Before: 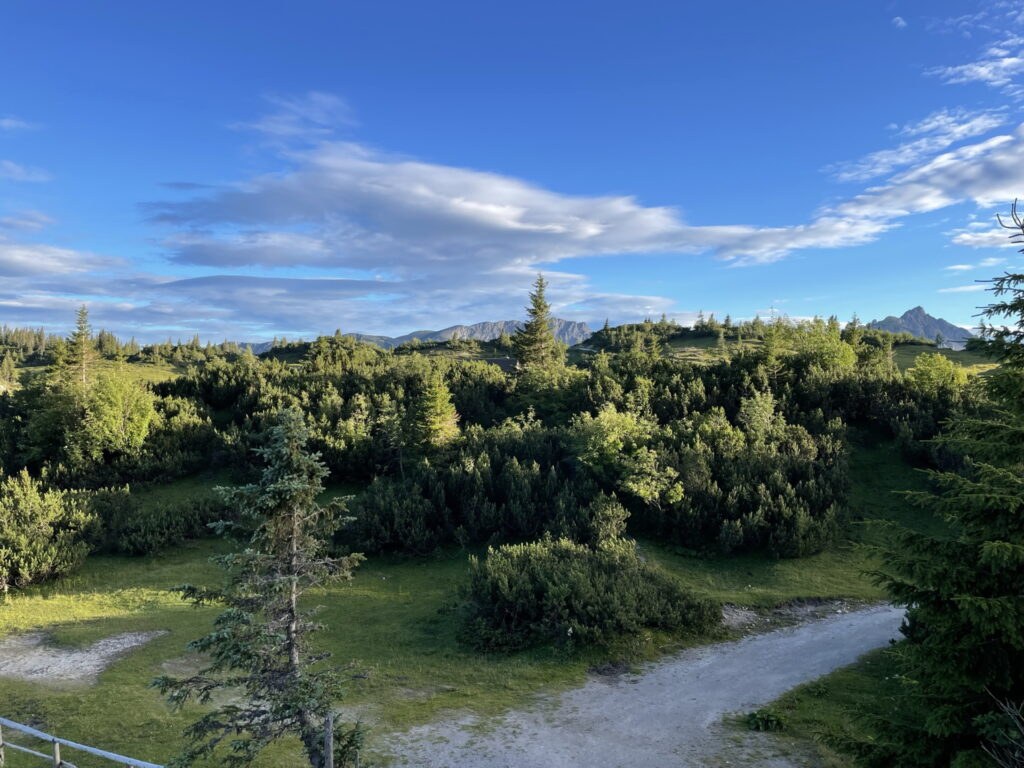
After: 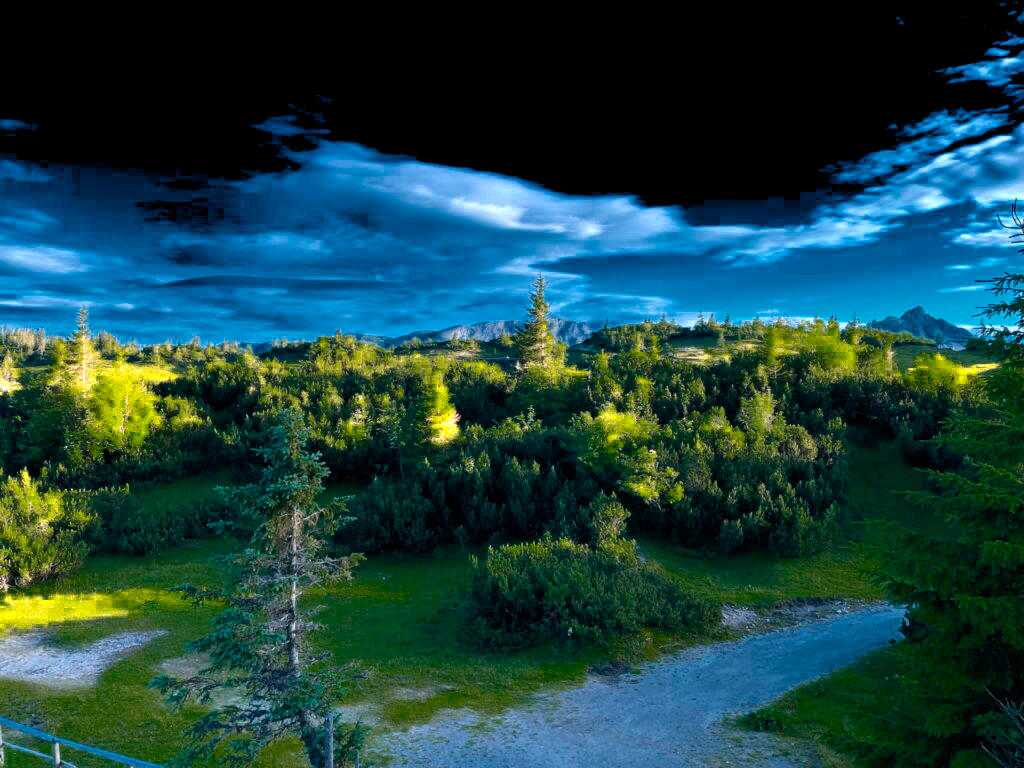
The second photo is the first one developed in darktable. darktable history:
color calibration: output R [1.422, -0.35, -0.252, 0], output G [-0.238, 1.259, -0.084, 0], output B [-0.081, -0.196, 1.58, 0], output brightness [0.49, 0.671, -0.57, 0], illuminant same as pipeline (D50), adaptation none (bypass), saturation algorithm version 1 (2020)
color zones: curves: ch0 [(0.25, 0.5) (0.347, 0.092) (0.75, 0.5)]; ch1 [(0.25, 0.5) (0.33, 0.51) (0.75, 0.5)]
color zones "2": curves: ch0 [(0.23, 0.551) (0.75, 0.5)]; ch1 [(0.223, 0.636) (0.75, 0.5)]; ch2 [(0.281, 0.537) (0.75, 0.5)]
